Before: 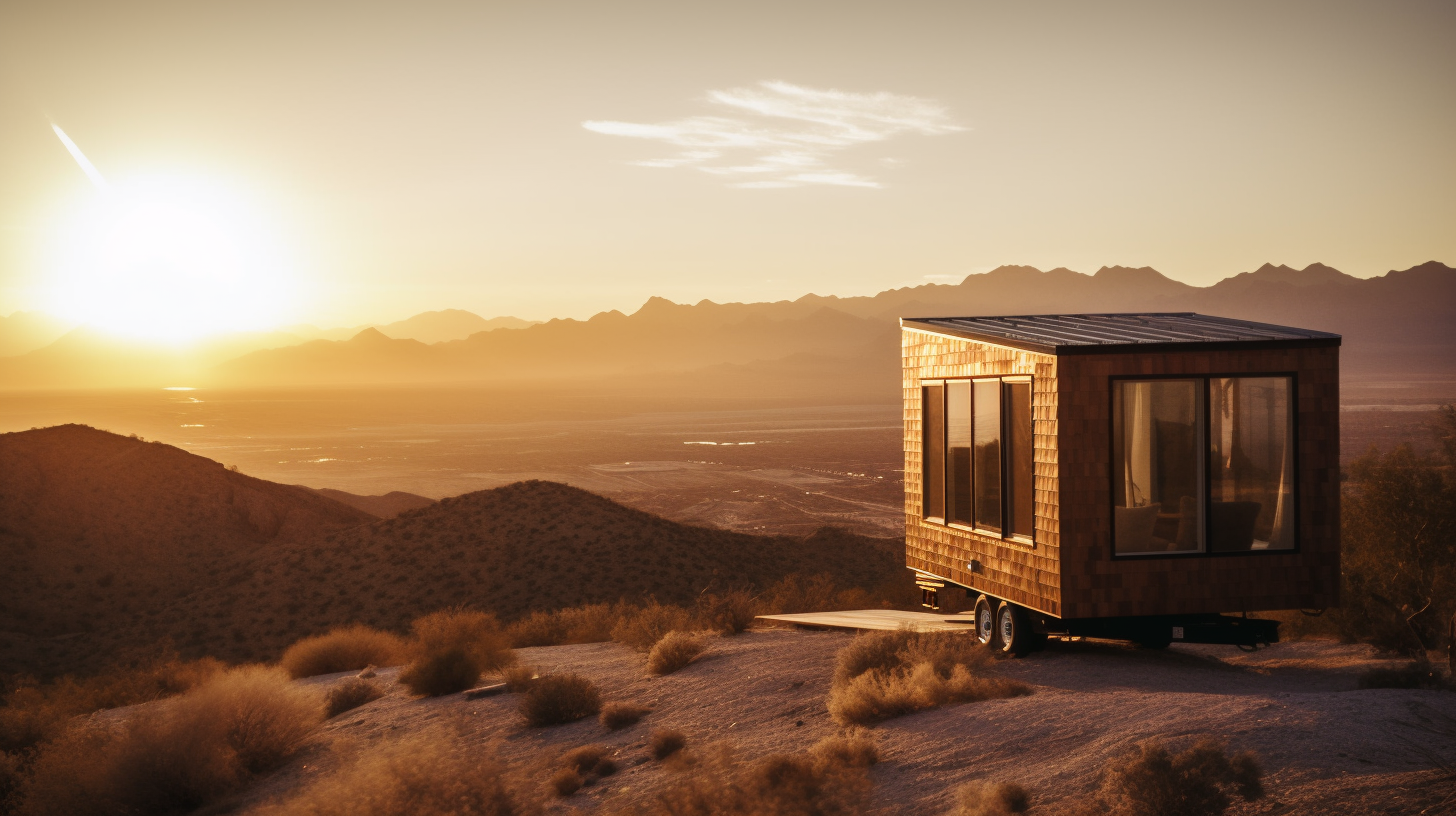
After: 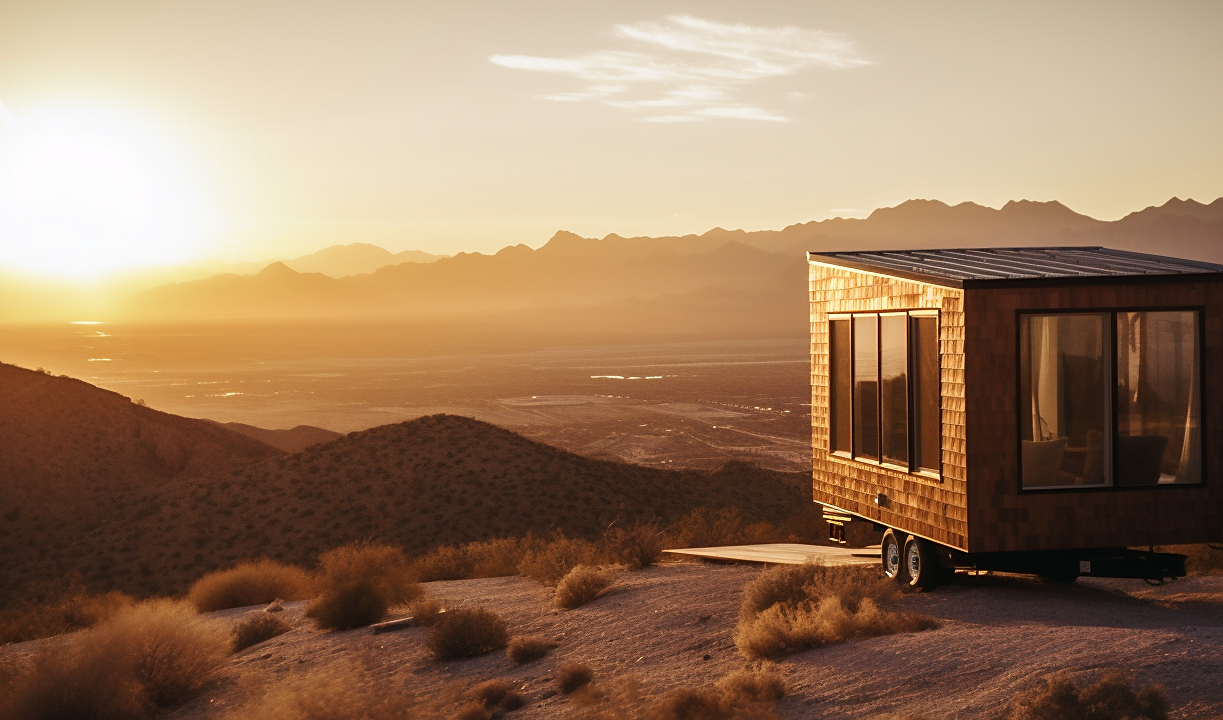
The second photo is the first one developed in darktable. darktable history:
crop: left 6.446%, top 8.188%, right 9.538%, bottom 3.548%
tone equalizer: on, module defaults
sharpen: radius 1.864, amount 0.398, threshold 1.271
